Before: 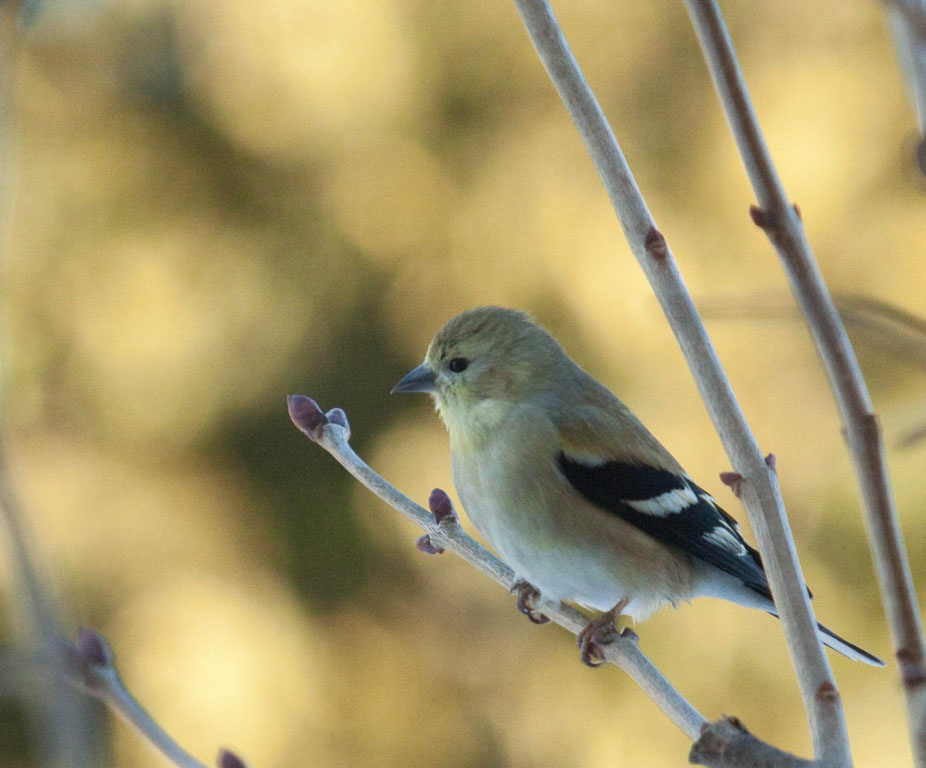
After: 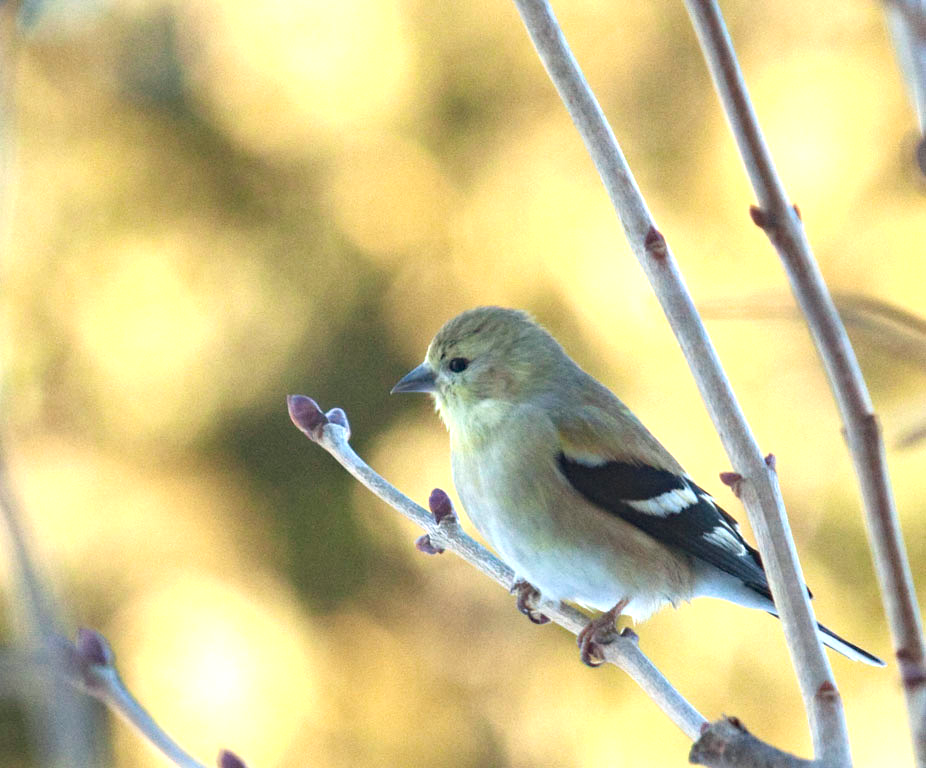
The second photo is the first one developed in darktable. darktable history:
haze removal: compatibility mode true, adaptive false
exposure: black level correction -0.005, exposure 1 EV, compensate highlight preservation false
